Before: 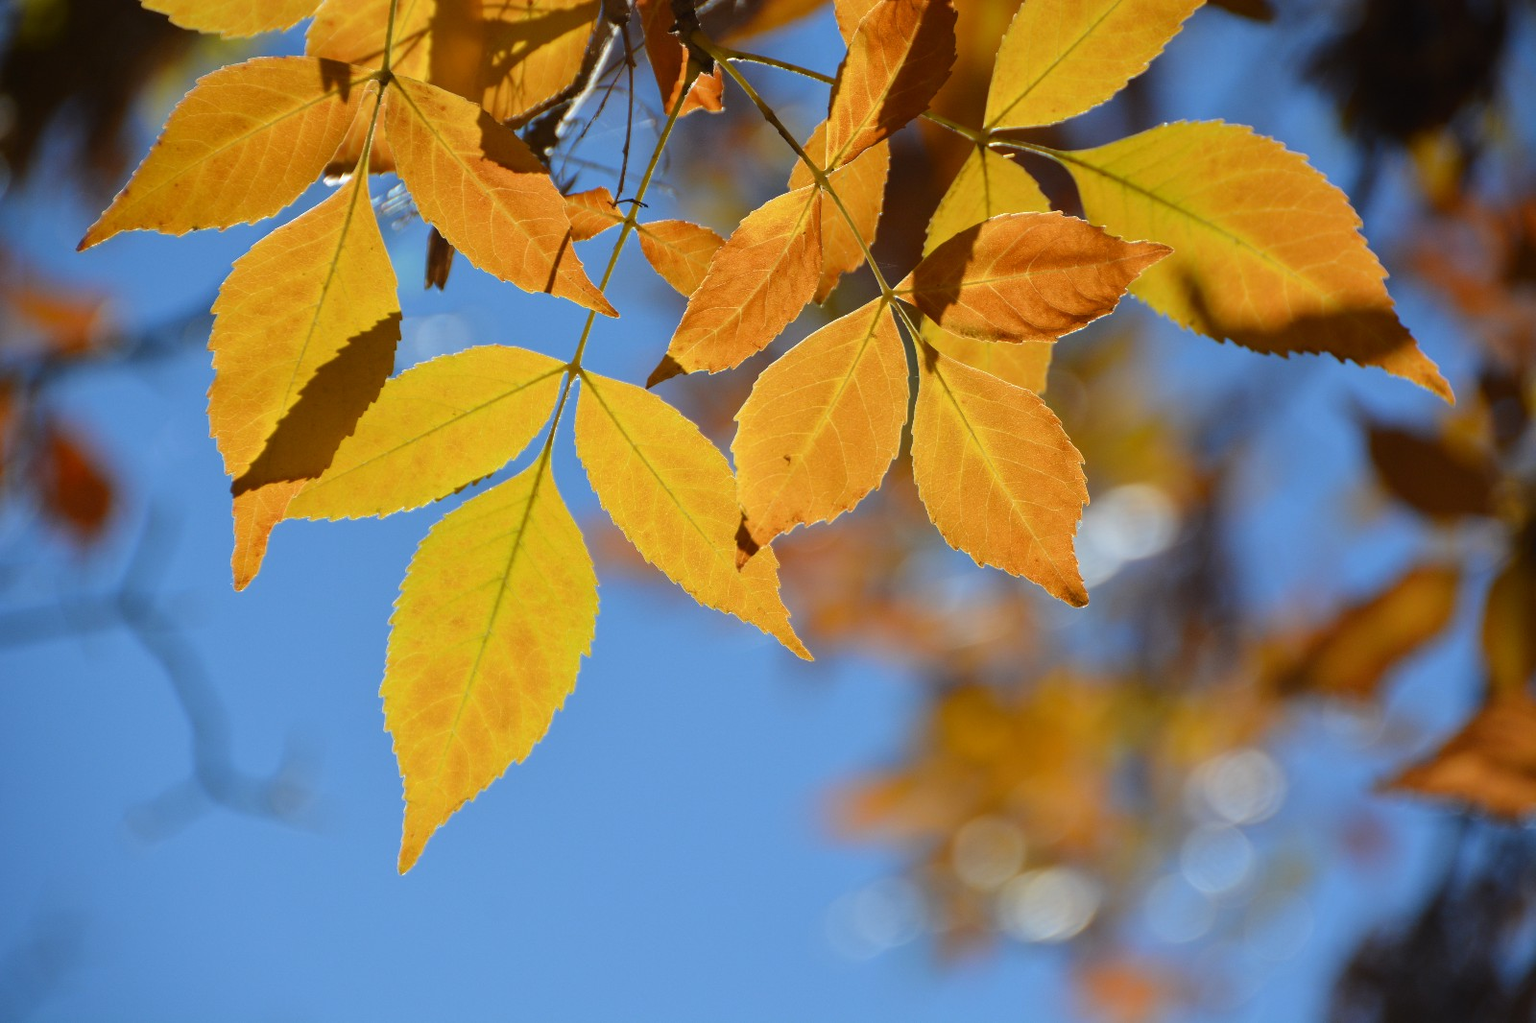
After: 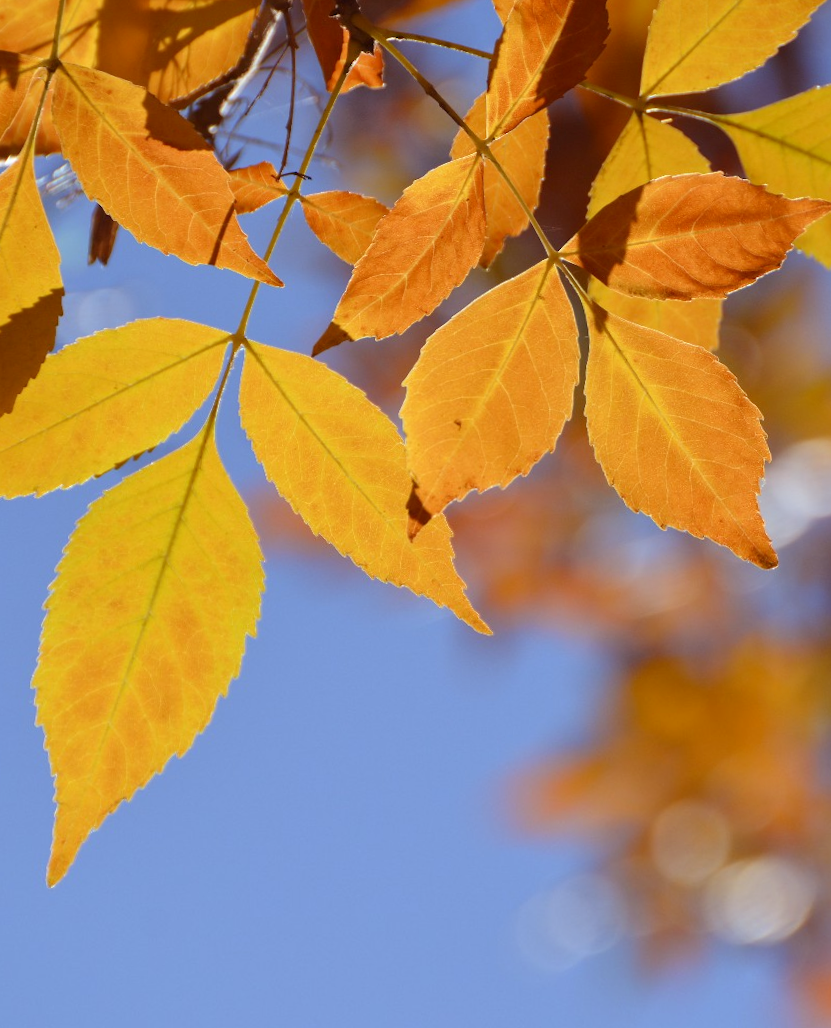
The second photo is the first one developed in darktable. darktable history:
rgb levels: mode RGB, independent channels, levels [[0, 0.474, 1], [0, 0.5, 1], [0, 0.5, 1]]
rotate and perspective: rotation -1.68°, lens shift (vertical) -0.146, crop left 0.049, crop right 0.912, crop top 0.032, crop bottom 0.96
crop: left 21.674%, right 22.086%
